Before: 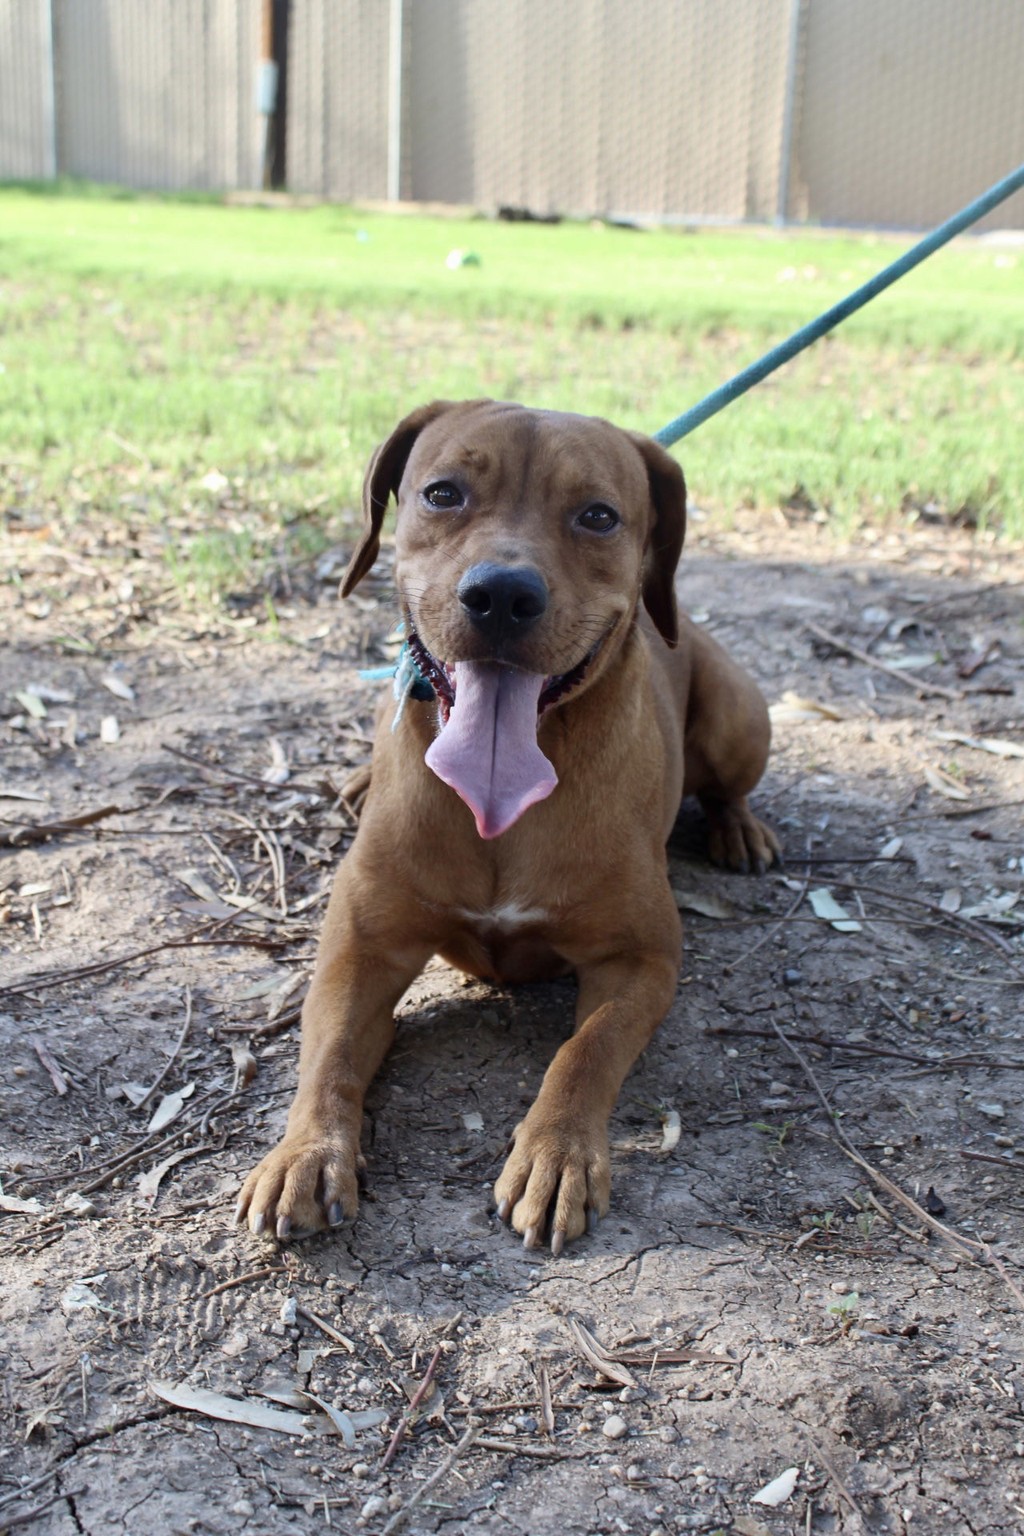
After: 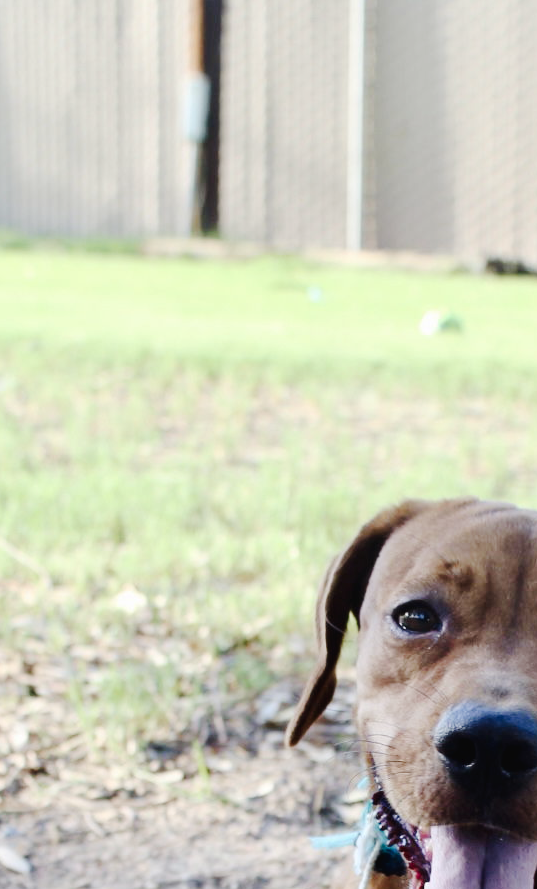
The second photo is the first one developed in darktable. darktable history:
crop and rotate: left 10.817%, top 0.062%, right 47.194%, bottom 53.626%
tone curve: curves: ch0 [(0, 0) (0.003, 0.019) (0.011, 0.021) (0.025, 0.023) (0.044, 0.026) (0.069, 0.037) (0.1, 0.059) (0.136, 0.088) (0.177, 0.138) (0.224, 0.199) (0.277, 0.279) (0.335, 0.376) (0.399, 0.481) (0.468, 0.581) (0.543, 0.658) (0.623, 0.735) (0.709, 0.8) (0.801, 0.861) (0.898, 0.928) (1, 1)], preserve colors none
